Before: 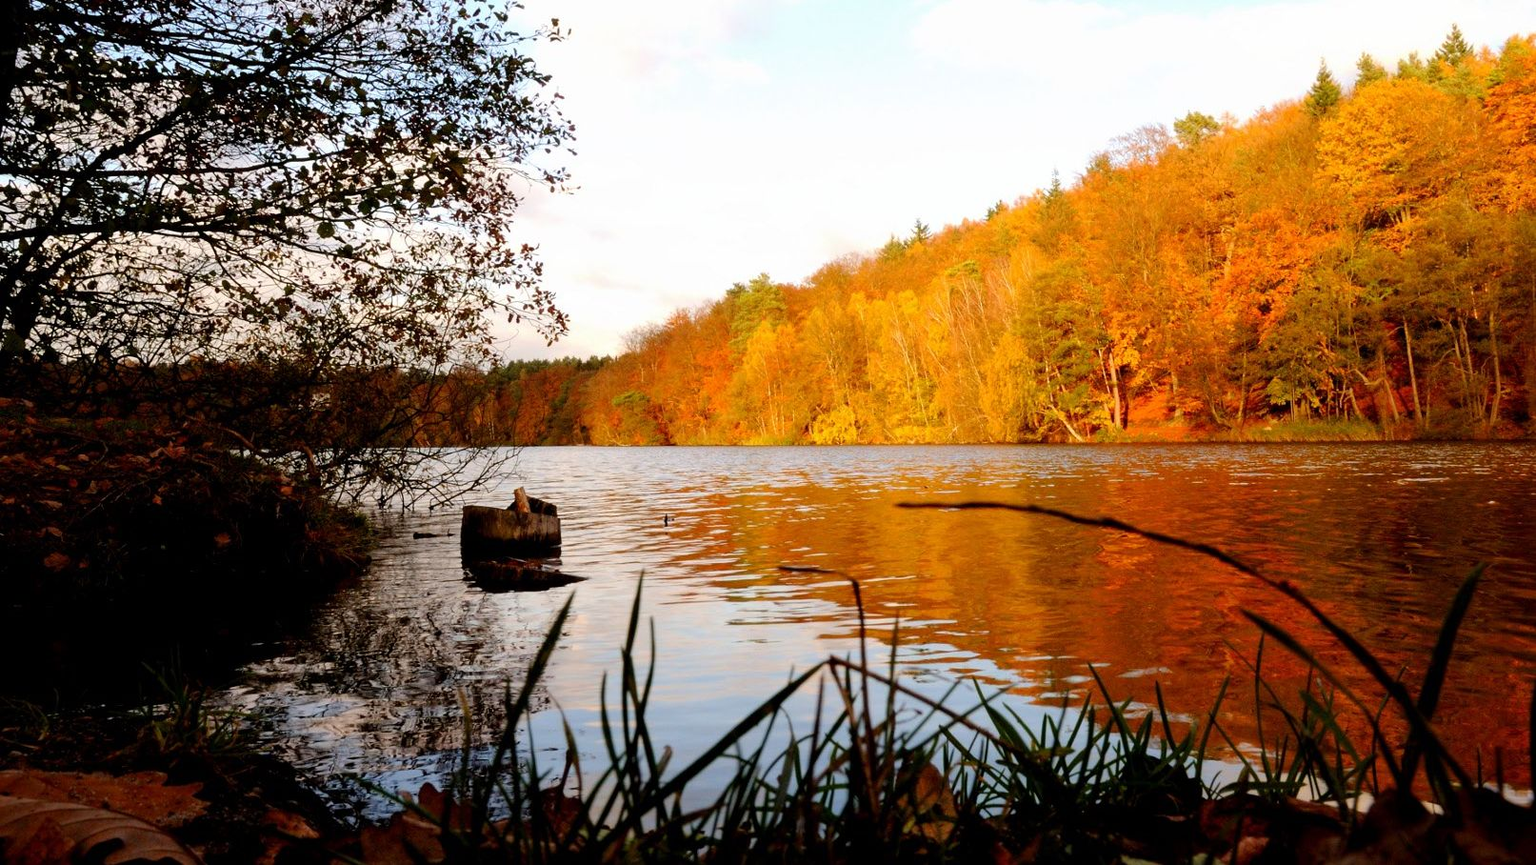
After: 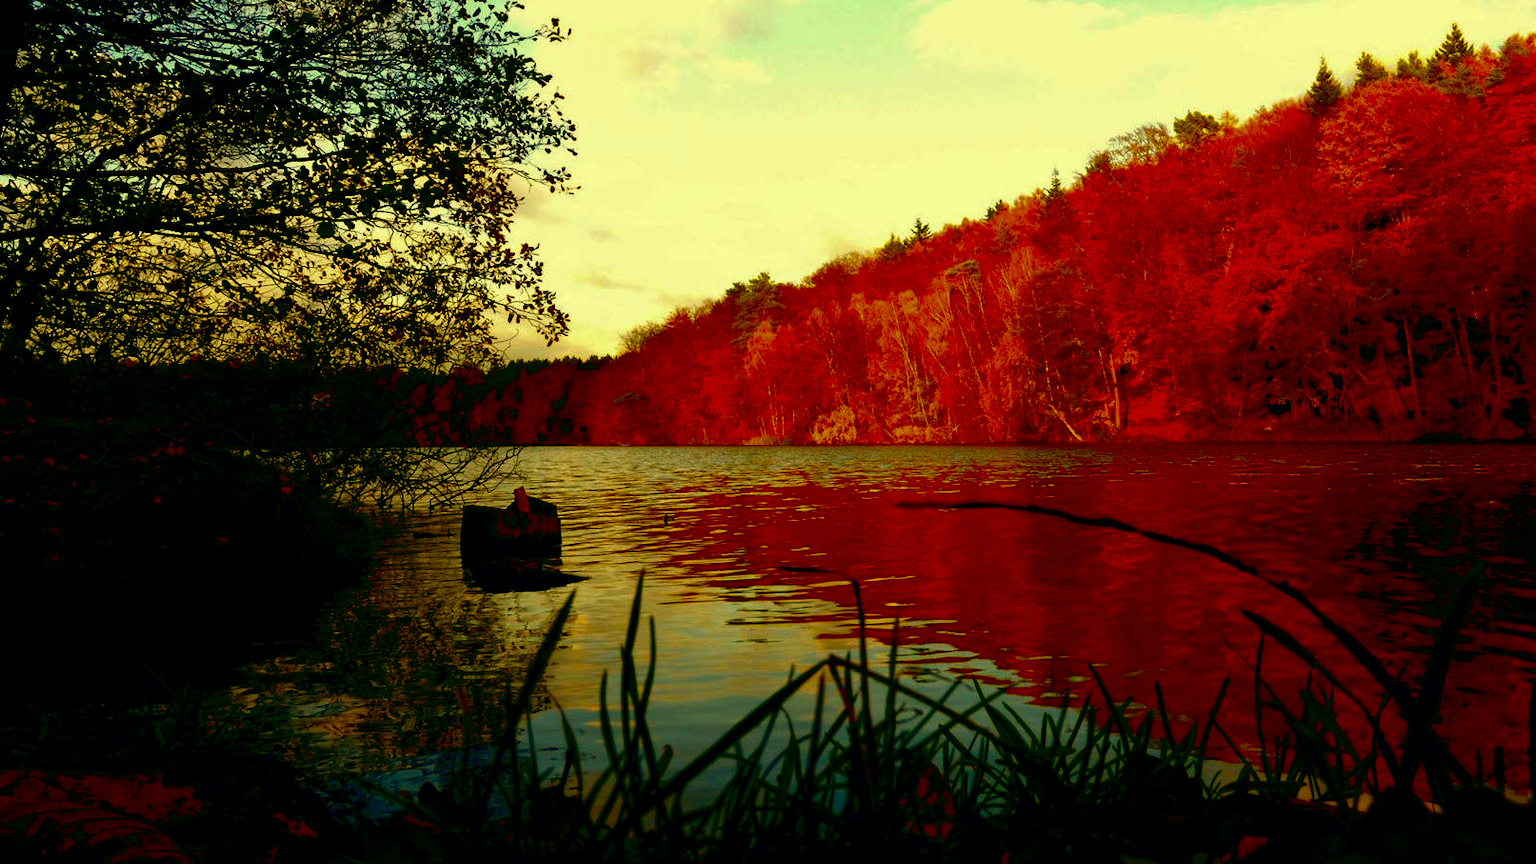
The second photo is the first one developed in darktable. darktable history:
color balance: mode lift, gamma, gain (sRGB), lift [1, 0.69, 1, 1], gamma [1, 1.482, 1, 1], gain [1, 1, 1, 0.802]
color balance rgb: perceptual saturation grading › global saturation -3%
contrast brightness saturation: brightness -1, saturation 1
